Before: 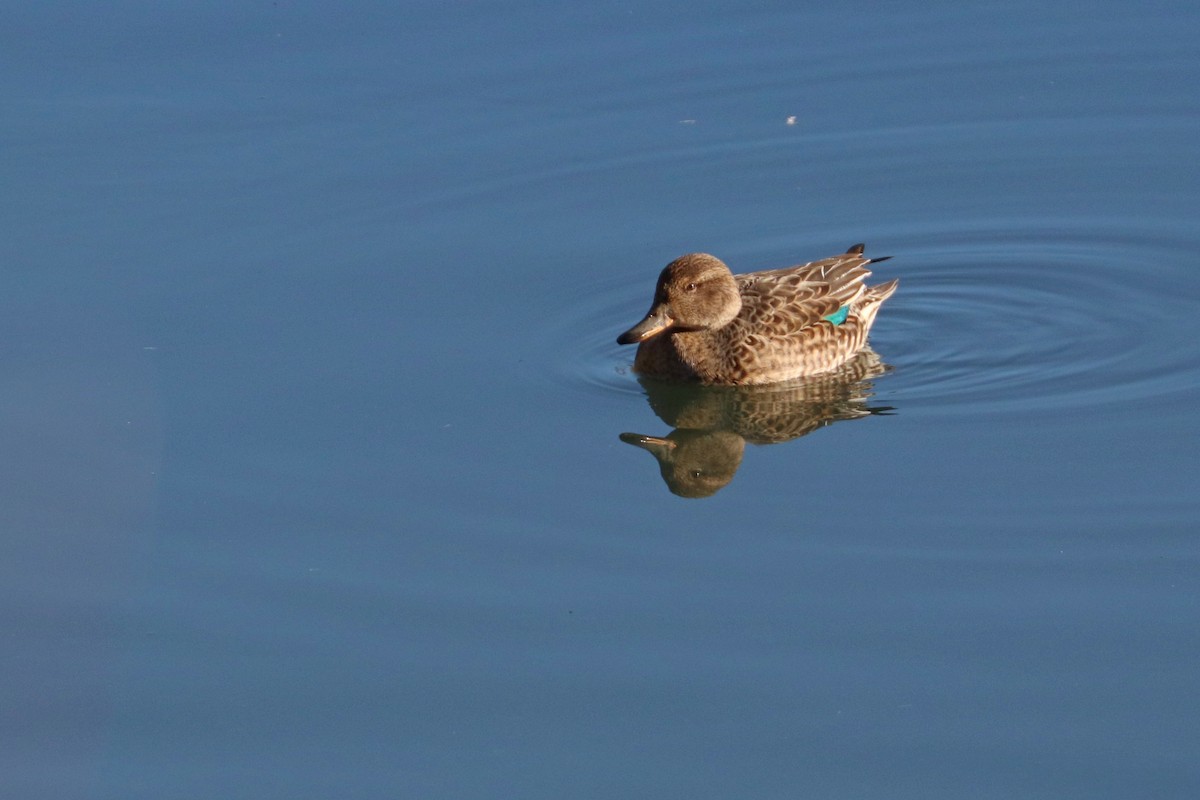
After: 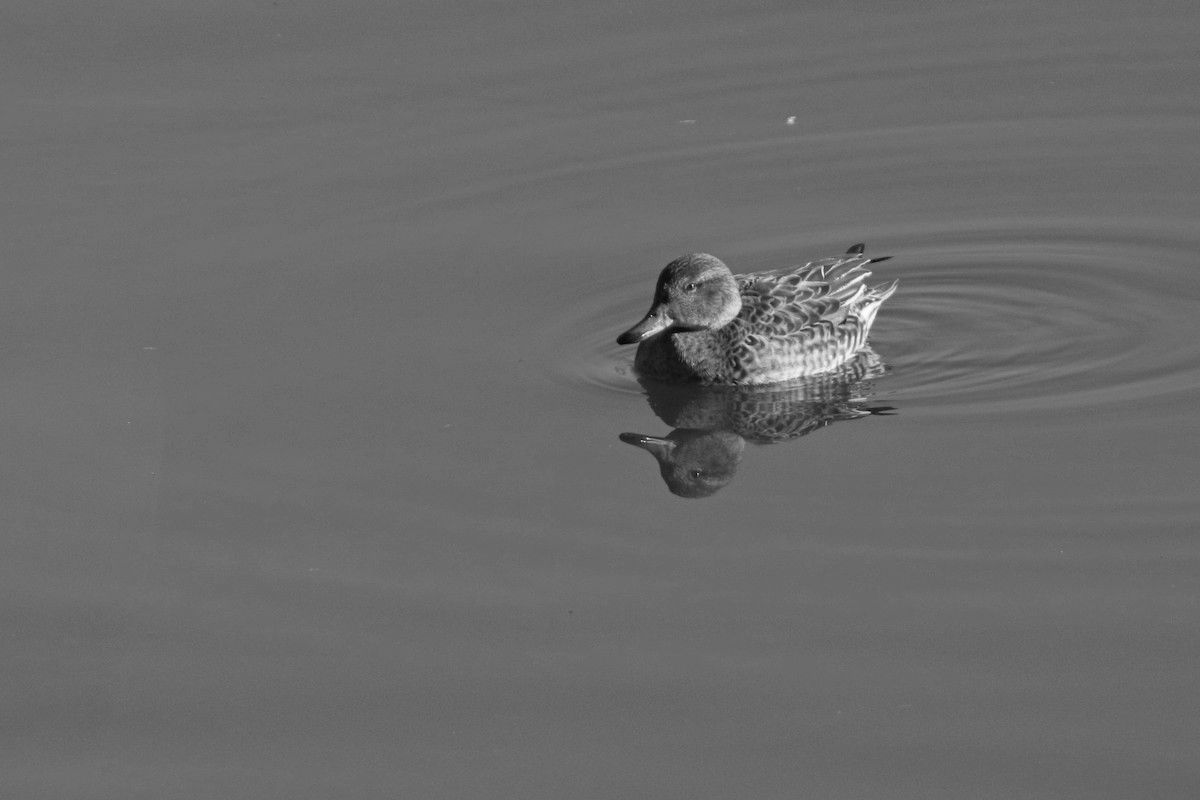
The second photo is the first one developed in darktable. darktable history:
white balance: red 0.967, blue 1.119, emerald 0.756
monochrome: on, module defaults
